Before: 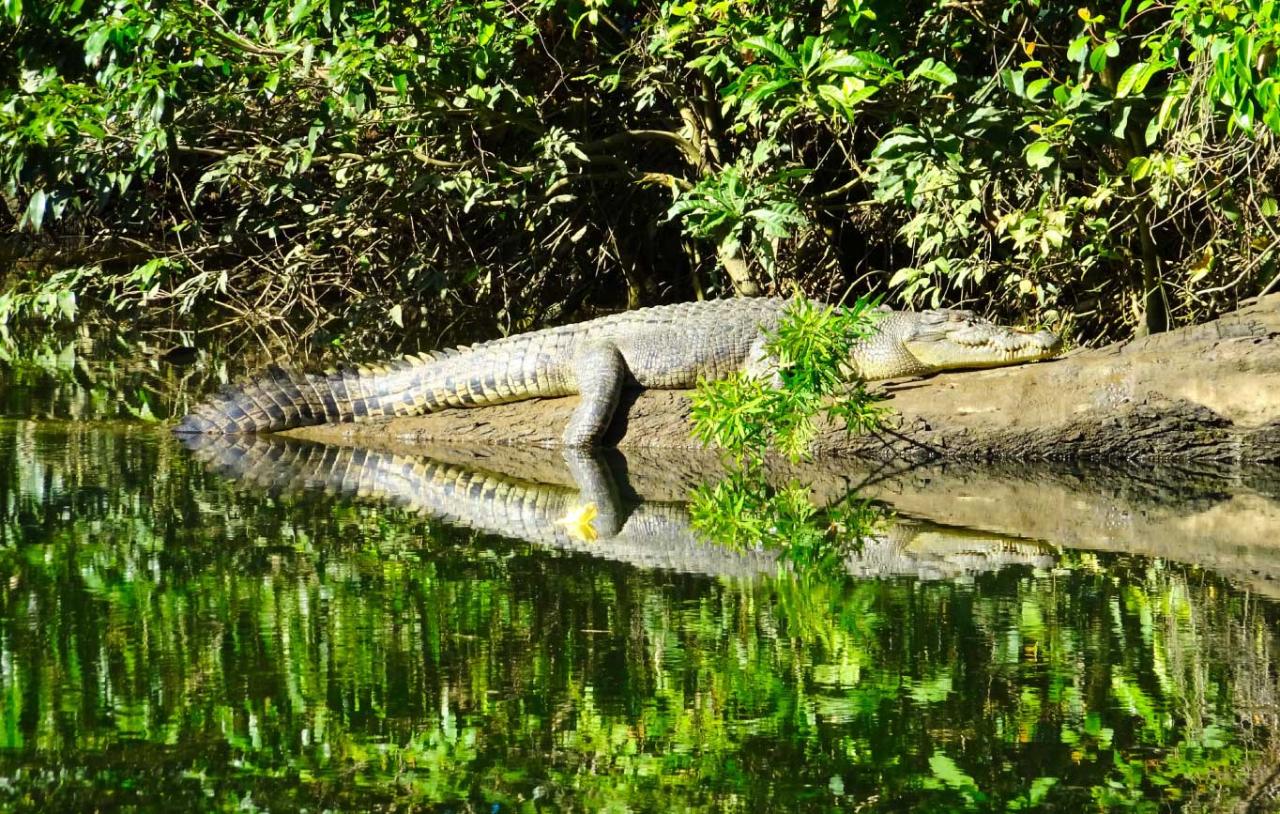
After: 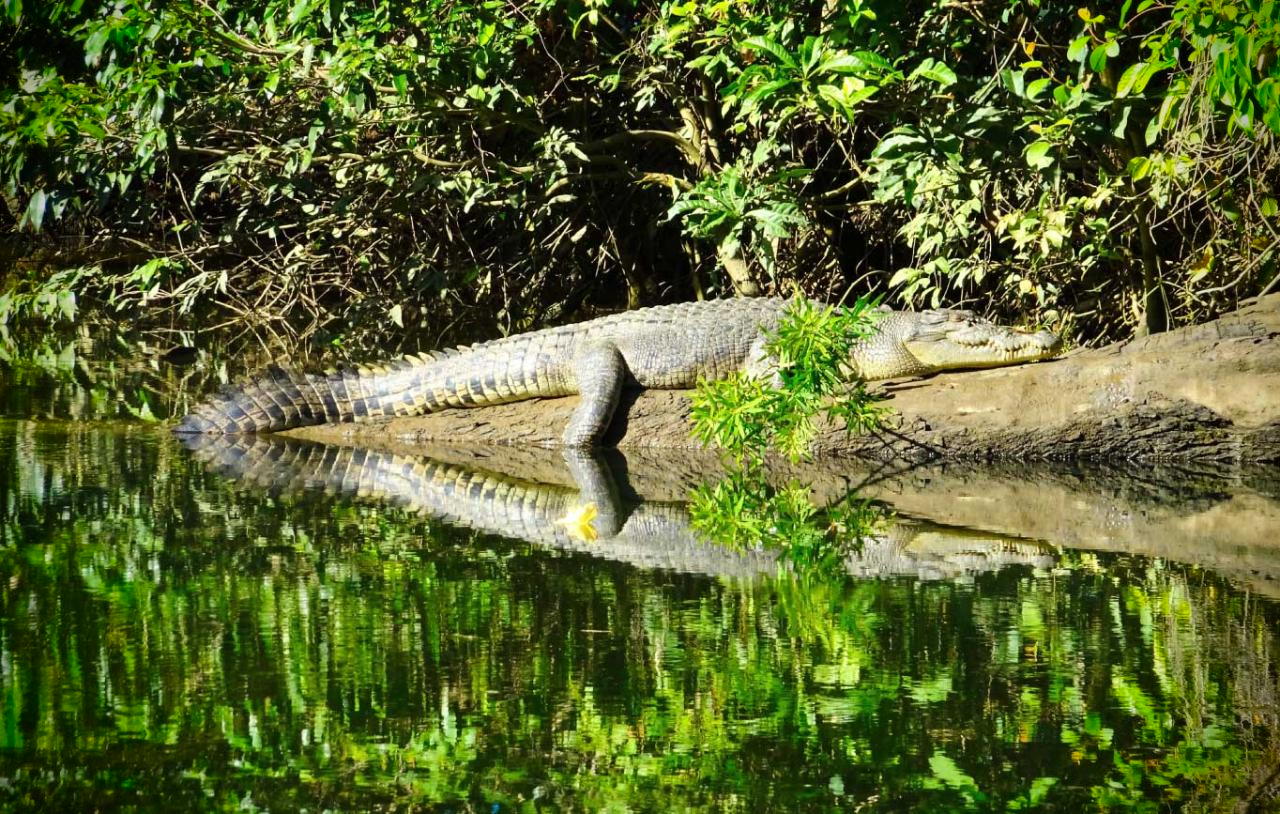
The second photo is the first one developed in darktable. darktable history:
vignetting: brightness -0.987, saturation 0.493
